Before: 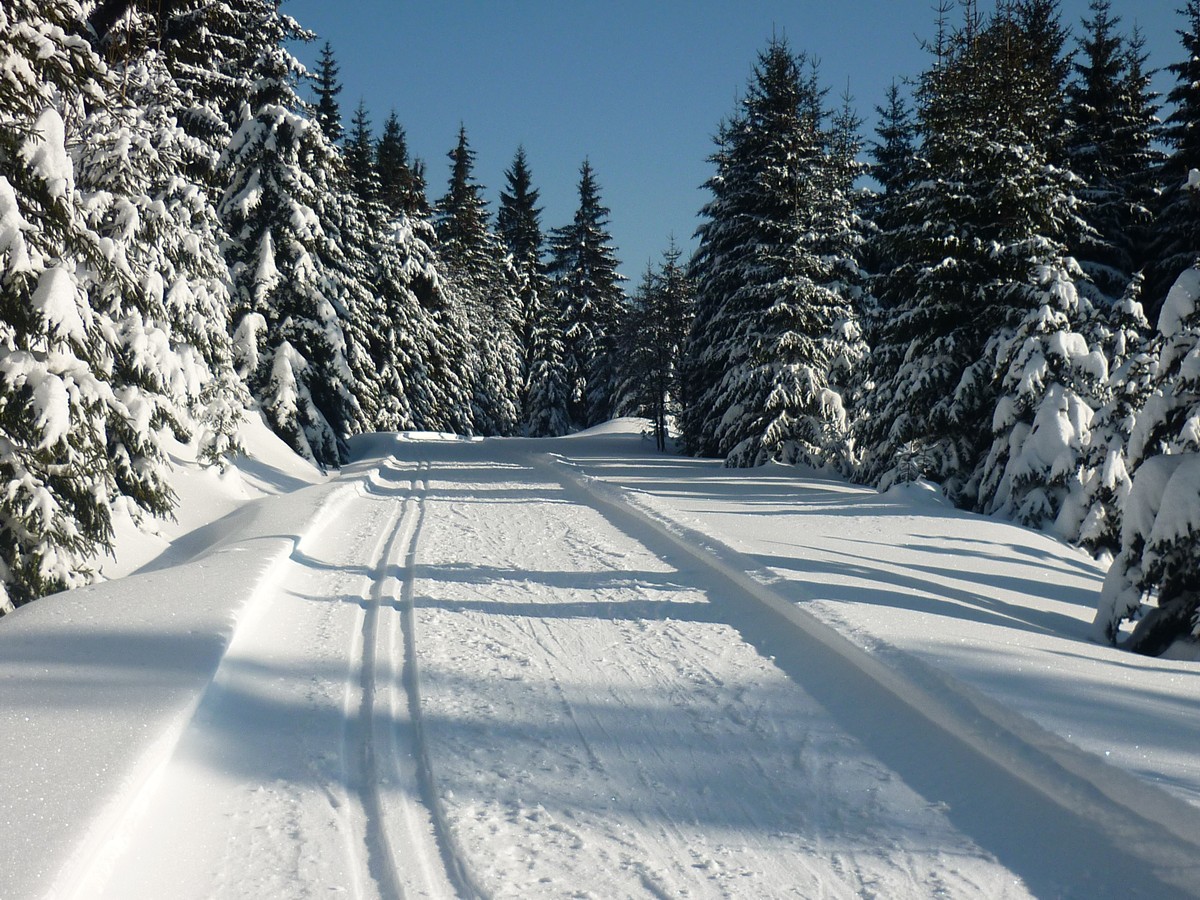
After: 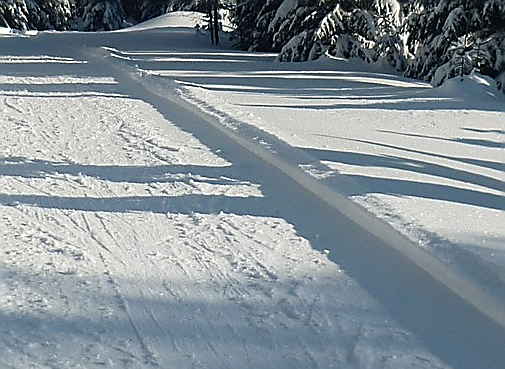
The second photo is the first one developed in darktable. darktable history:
sharpen: radius 1.4, amount 1.25, threshold 0.7
crop: left 37.221%, top 45.169%, right 20.63%, bottom 13.777%
tone equalizer: -8 EV -0.55 EV
